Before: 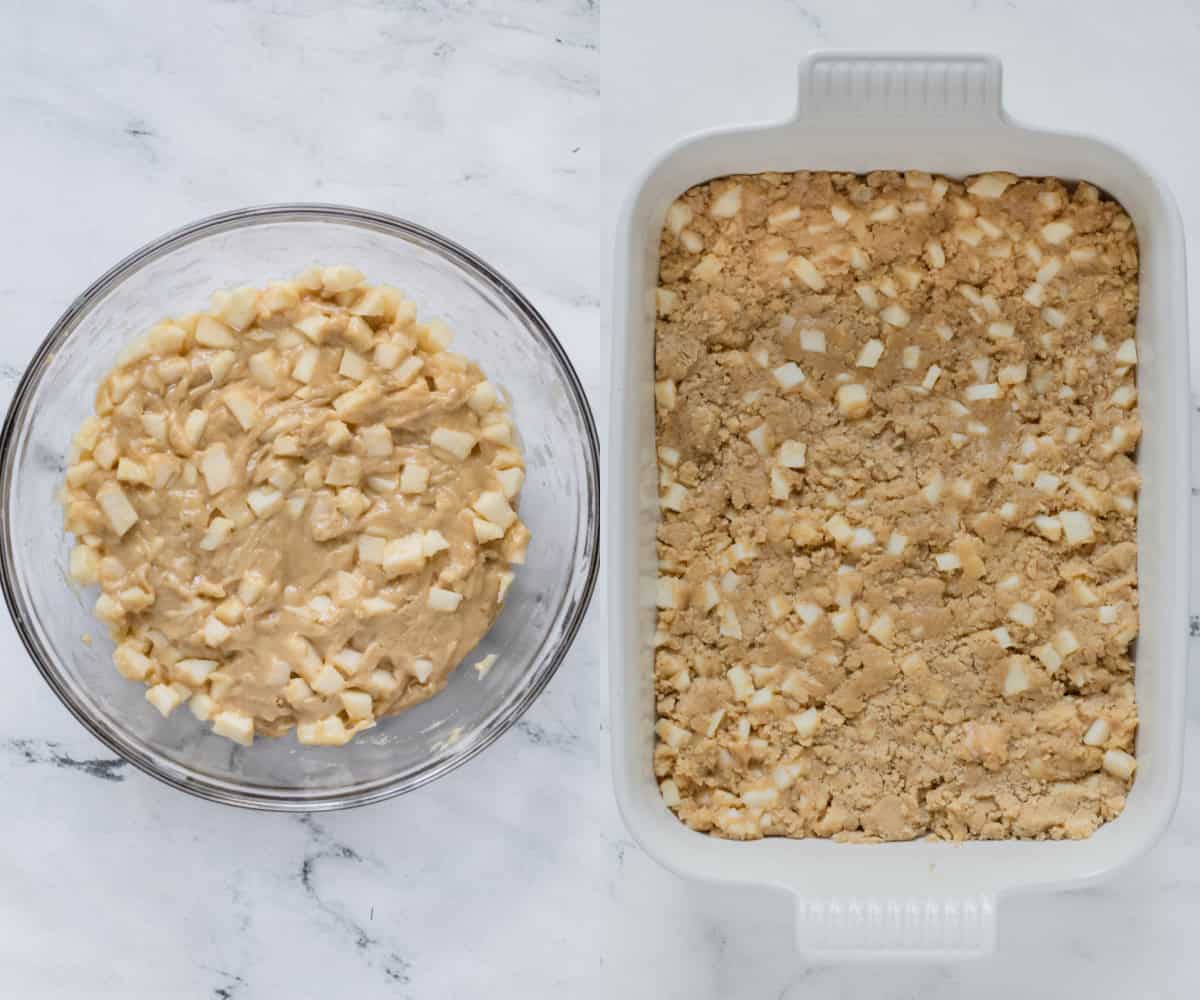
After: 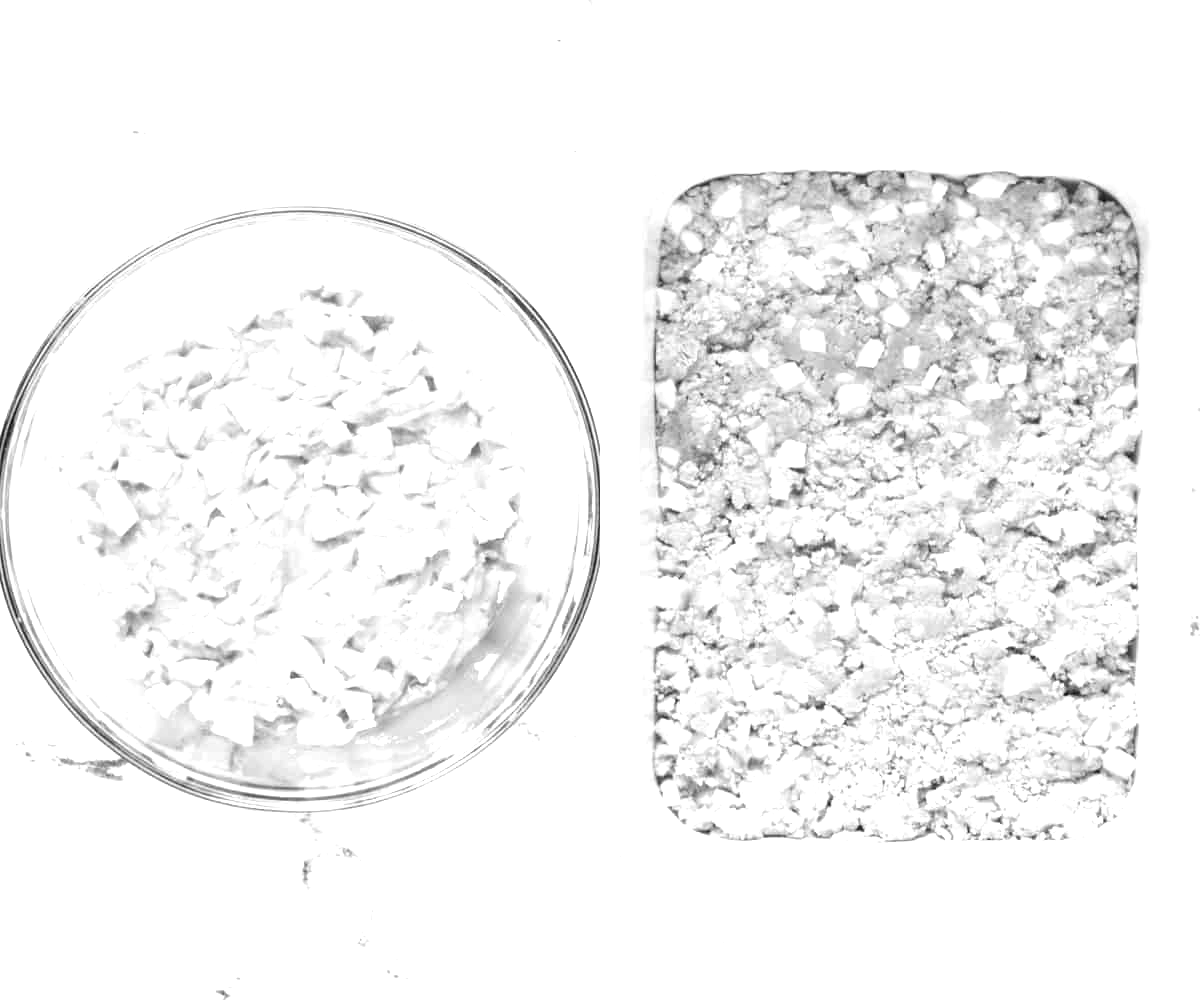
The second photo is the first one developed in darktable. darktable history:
monochrome: a -35.87, b 49.73, size 1.7
exposure: black level correction 0.001, exposure 1.646 EV, compensate exposure bias true, compensate highlight preservation false
